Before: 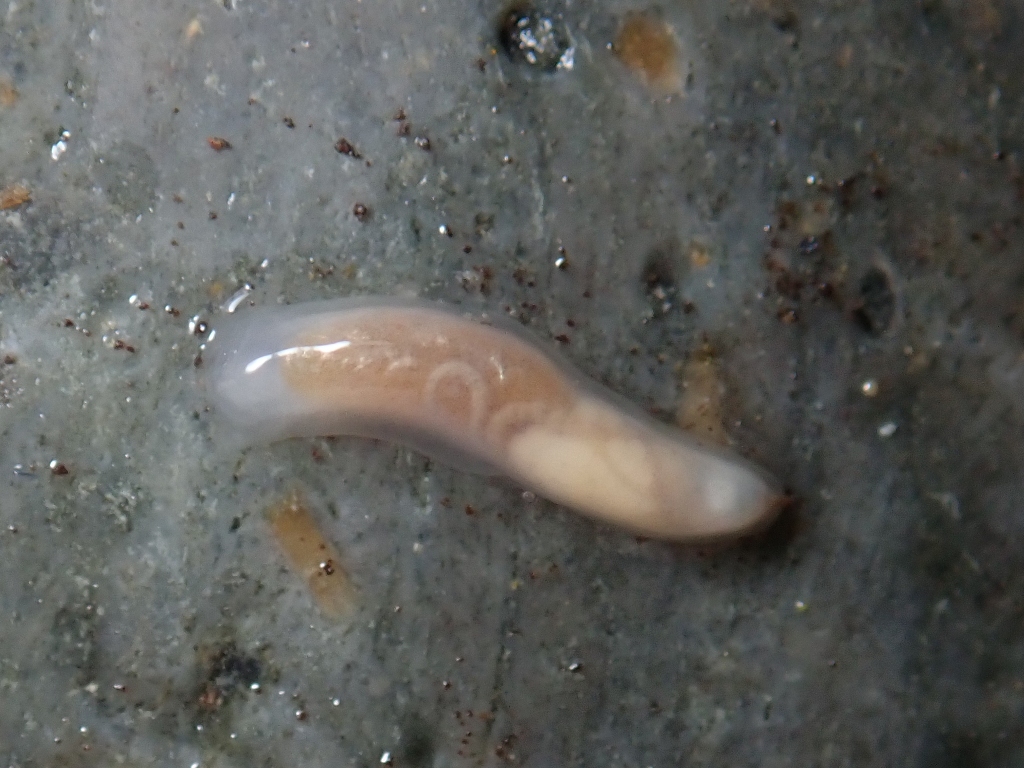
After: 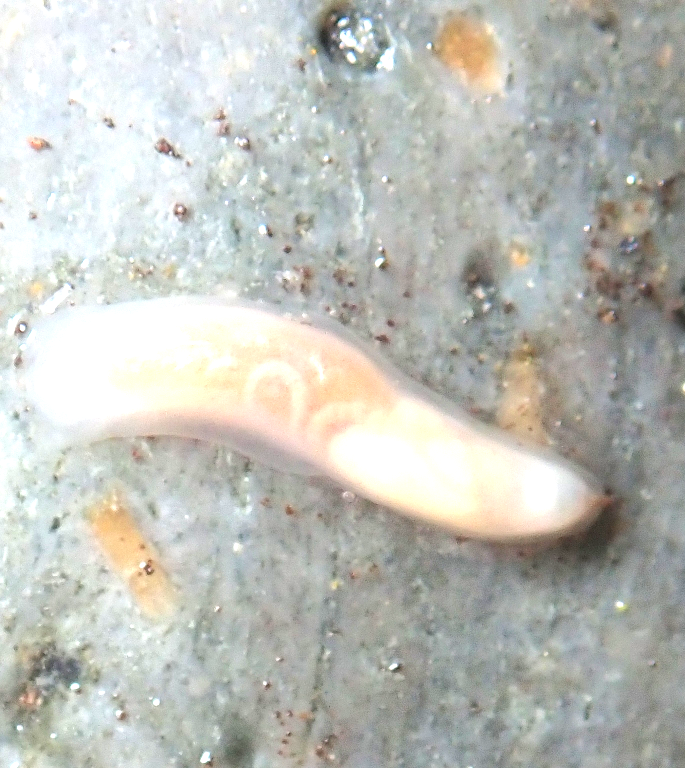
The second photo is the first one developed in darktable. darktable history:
exposure: exposure 2.034 EV, compensate exposure bias true, compensate highlight preservation false
crop and rotate: left 17.626%, right 15.409%
contrast brightness saturation: brightness 0.149
